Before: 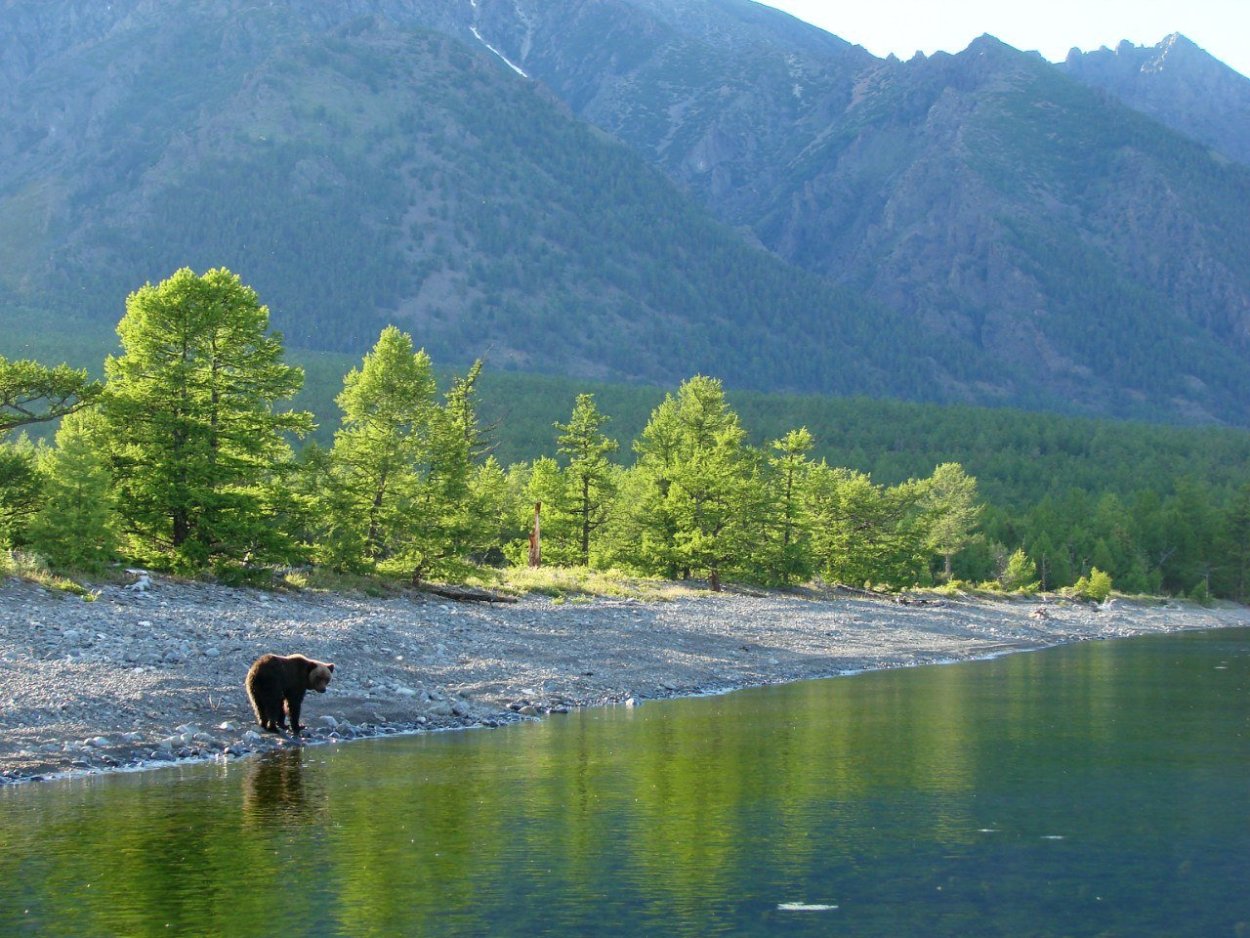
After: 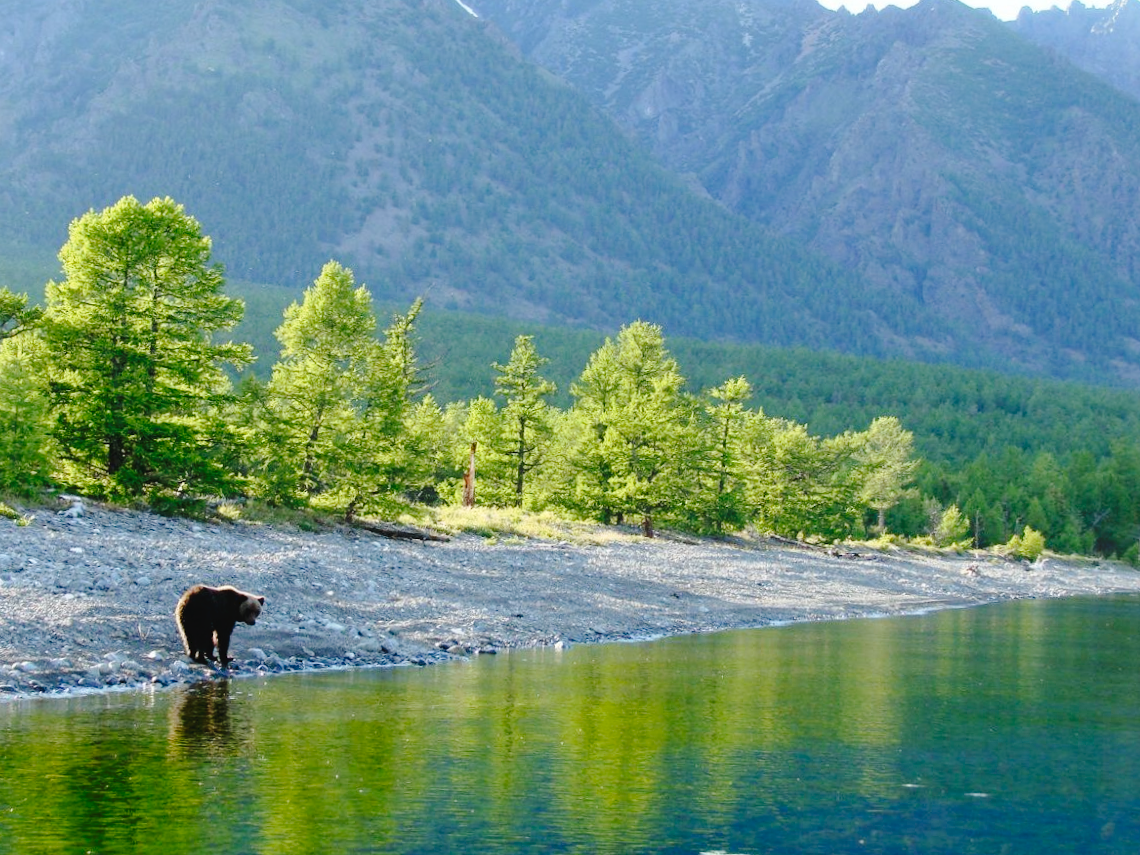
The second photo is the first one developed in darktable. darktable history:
crop and rotate: angle -1.96°, left 3.097%, top 4.154%, right 1.586%, bottom 0.529%
tone curve: curves: ch0 [(0, 0) (0.003, 0.03) (0.011, 0.032) (0.025, 0.035) (0.044, 0.038) (0.069, 0.041) (0.1, 0.058) (0.136, 0.091) (0.177, 0.133) (0.224, 0.181) (0.277, 0.268) (0.335, 0.363) (0.399, 0.461) (0.468, 0.554) (0.543, 0.633) (0.623, 0.709) (0.709, 0.784) (0.801, 0.869) (0.898, 0.938) (1, 1)], preserve colors none
